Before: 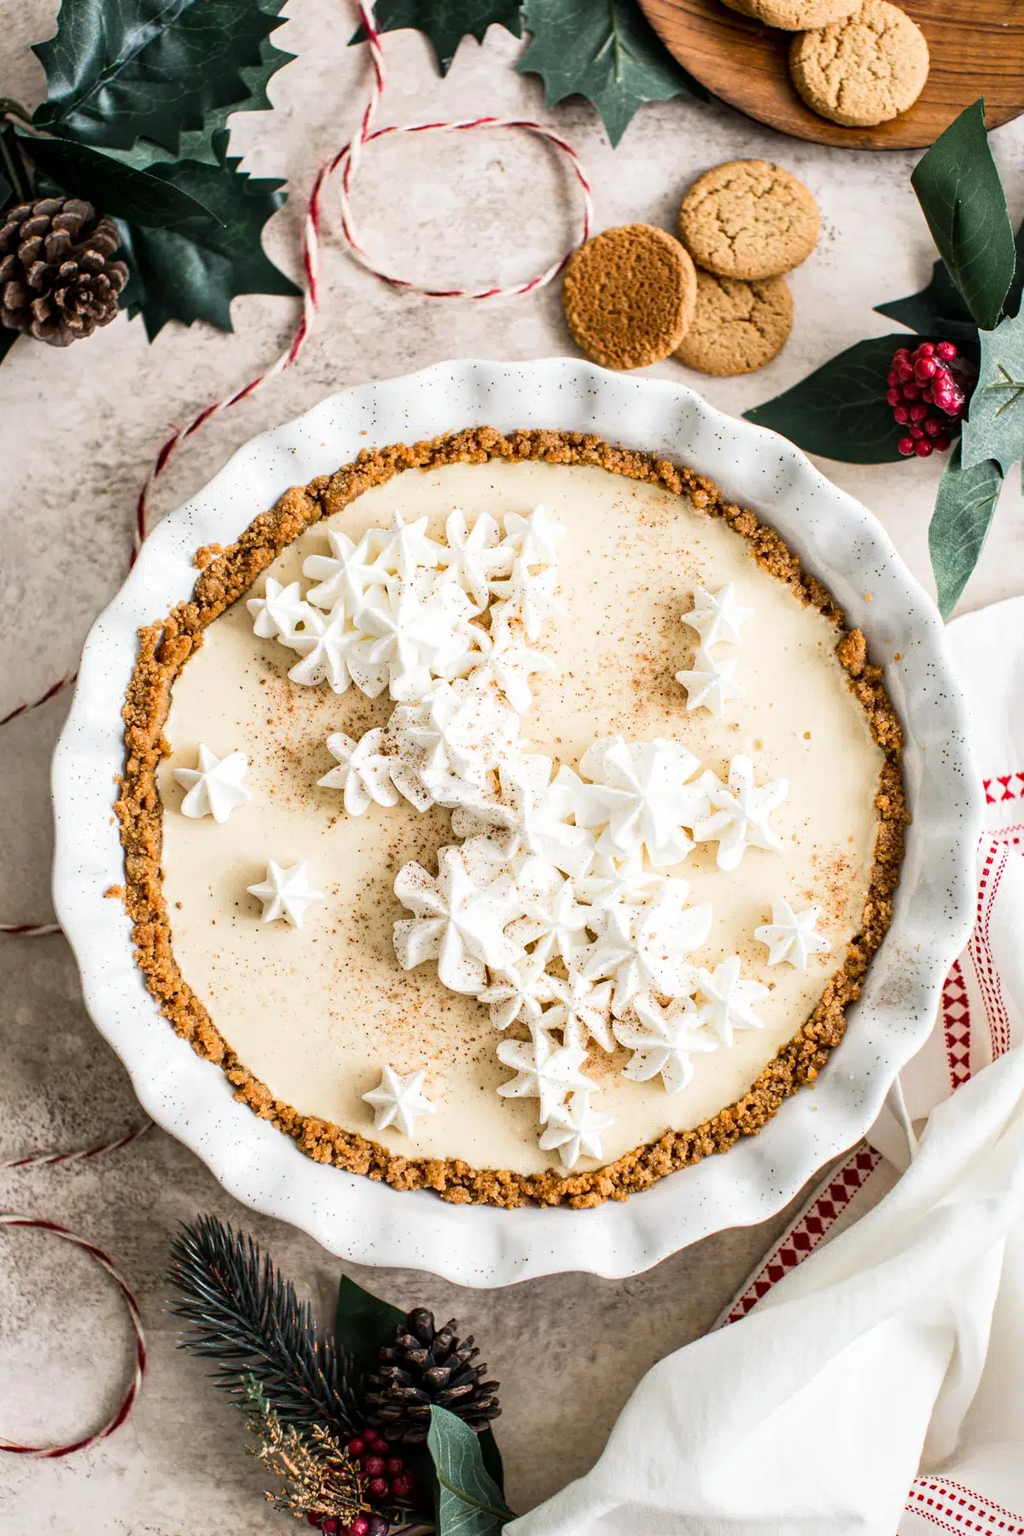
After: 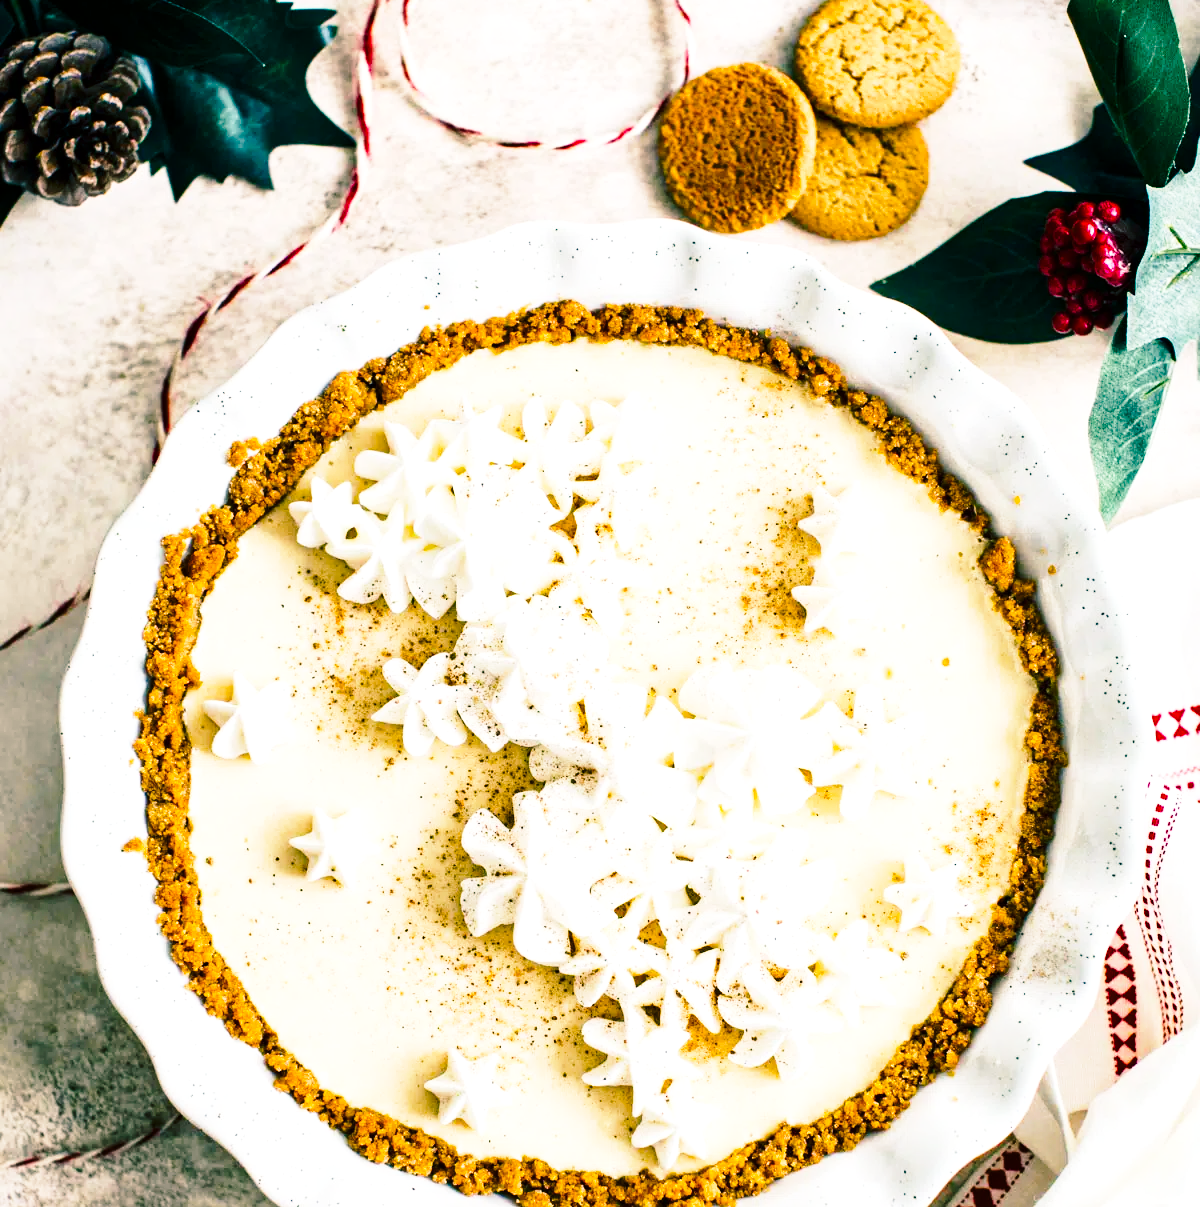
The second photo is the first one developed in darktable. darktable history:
base curve: curves: ch0 [(0, 0) (0.028, 0.03) (0.121, 0.232) (0.46, 0.748) (0.859, 0.968) (1, 1)], preserve colors none
color balance rgb: shadows lift › luminance -28.81%, shadows lift › chroma 9.988%, shadows lift › hue 227.44°, linear chroma grading › global chroma 0.859%, perceptual saturation grading › global saturation 24.941%, perceptual brilliance grading › highlights 13.703%, perceptual brilliance grading › mid-tones 8.205%, perceptual brilliance grading › shadows -17.009%, global vibrance 16.665%, saturation formula JzAzBz (2021)
crop: top 11.157%, bottom 21.738%
